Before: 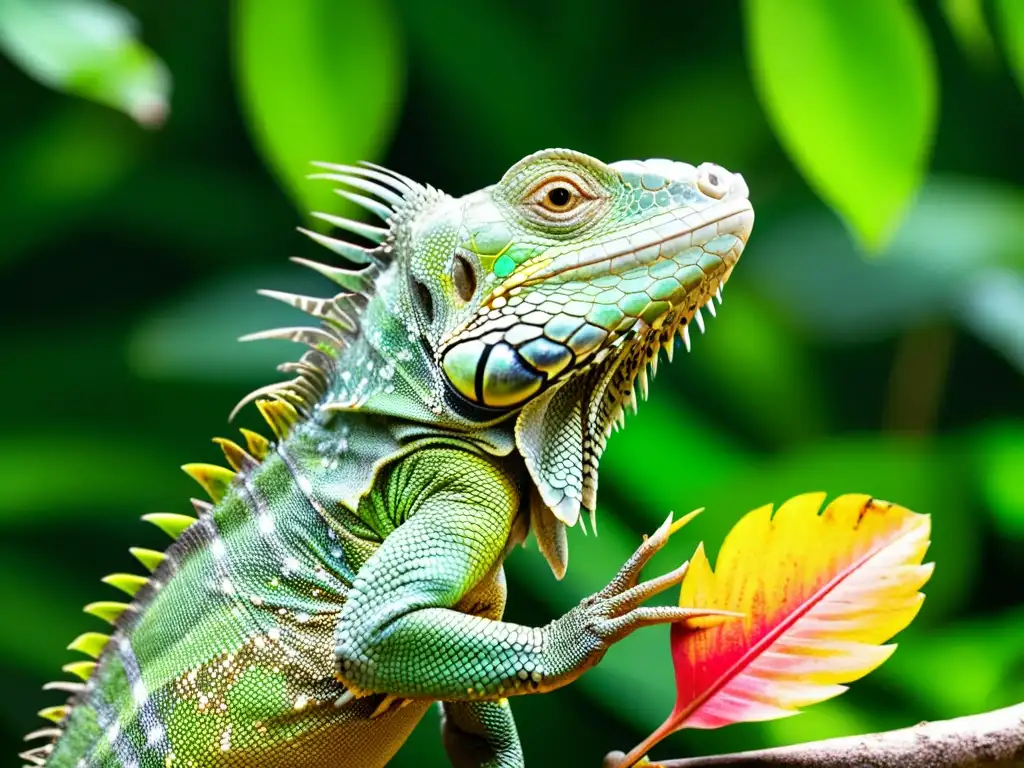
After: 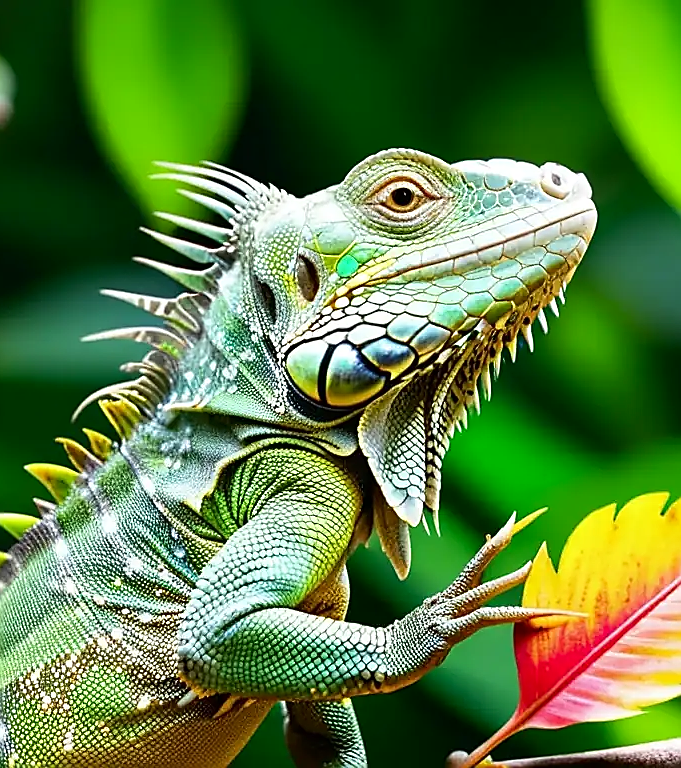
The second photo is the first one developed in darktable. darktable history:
tone equalizer: mask exposure compensation -0.505 EV
crop and rotate: left 15.379%, right 18.056%
contrast brightness saturation: contrast 0.026, brightness -0.039
sharpen: radius 1.387, amount 1.261, threshold 0.653
